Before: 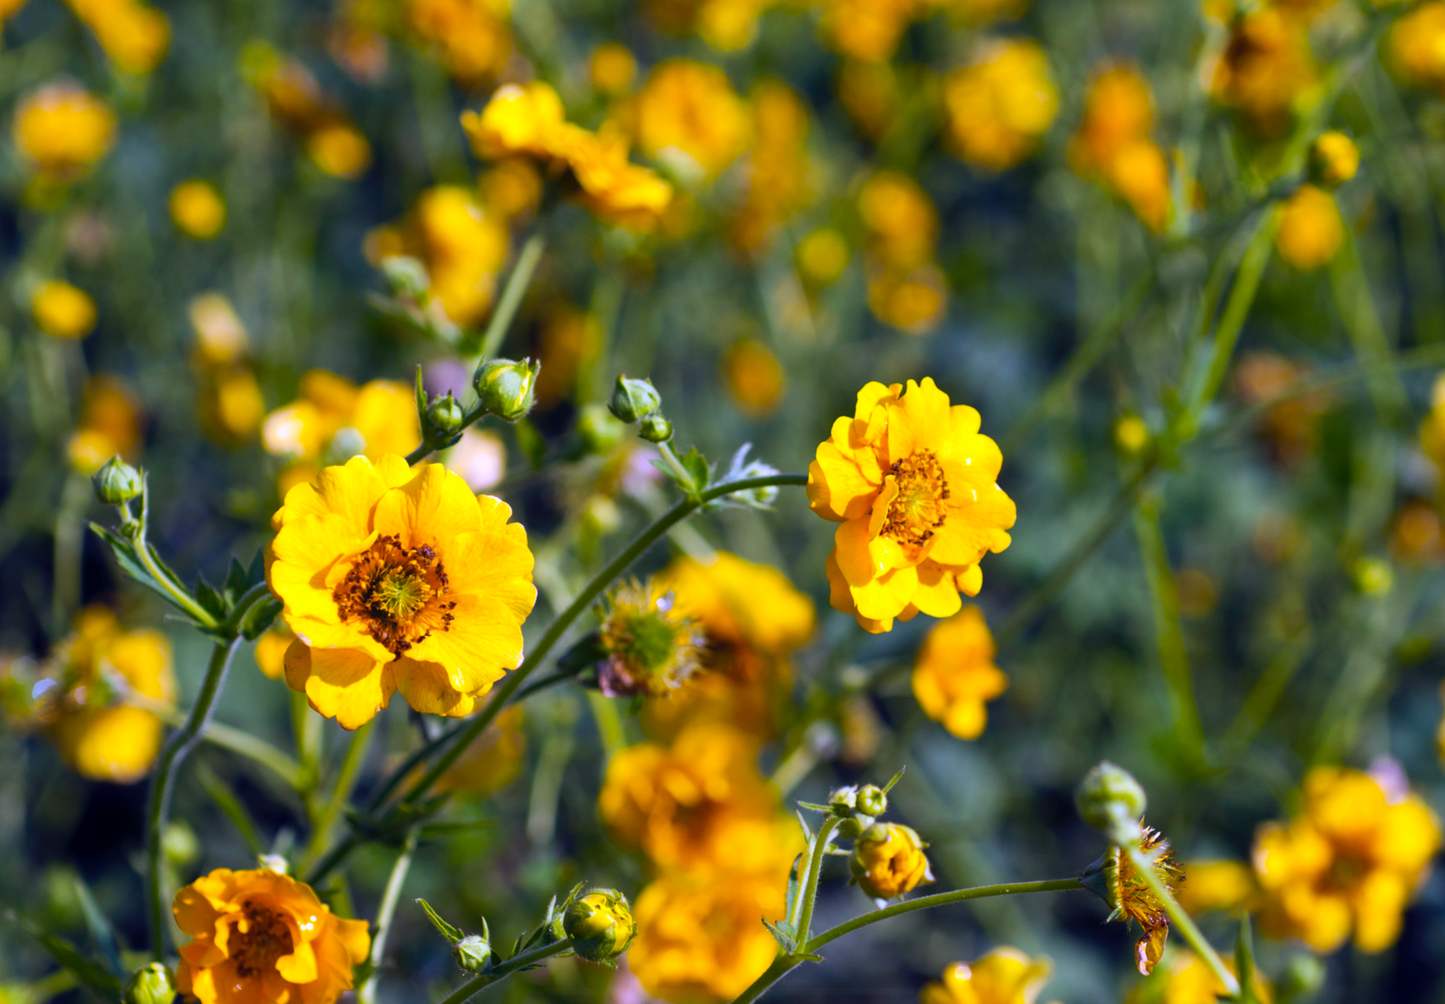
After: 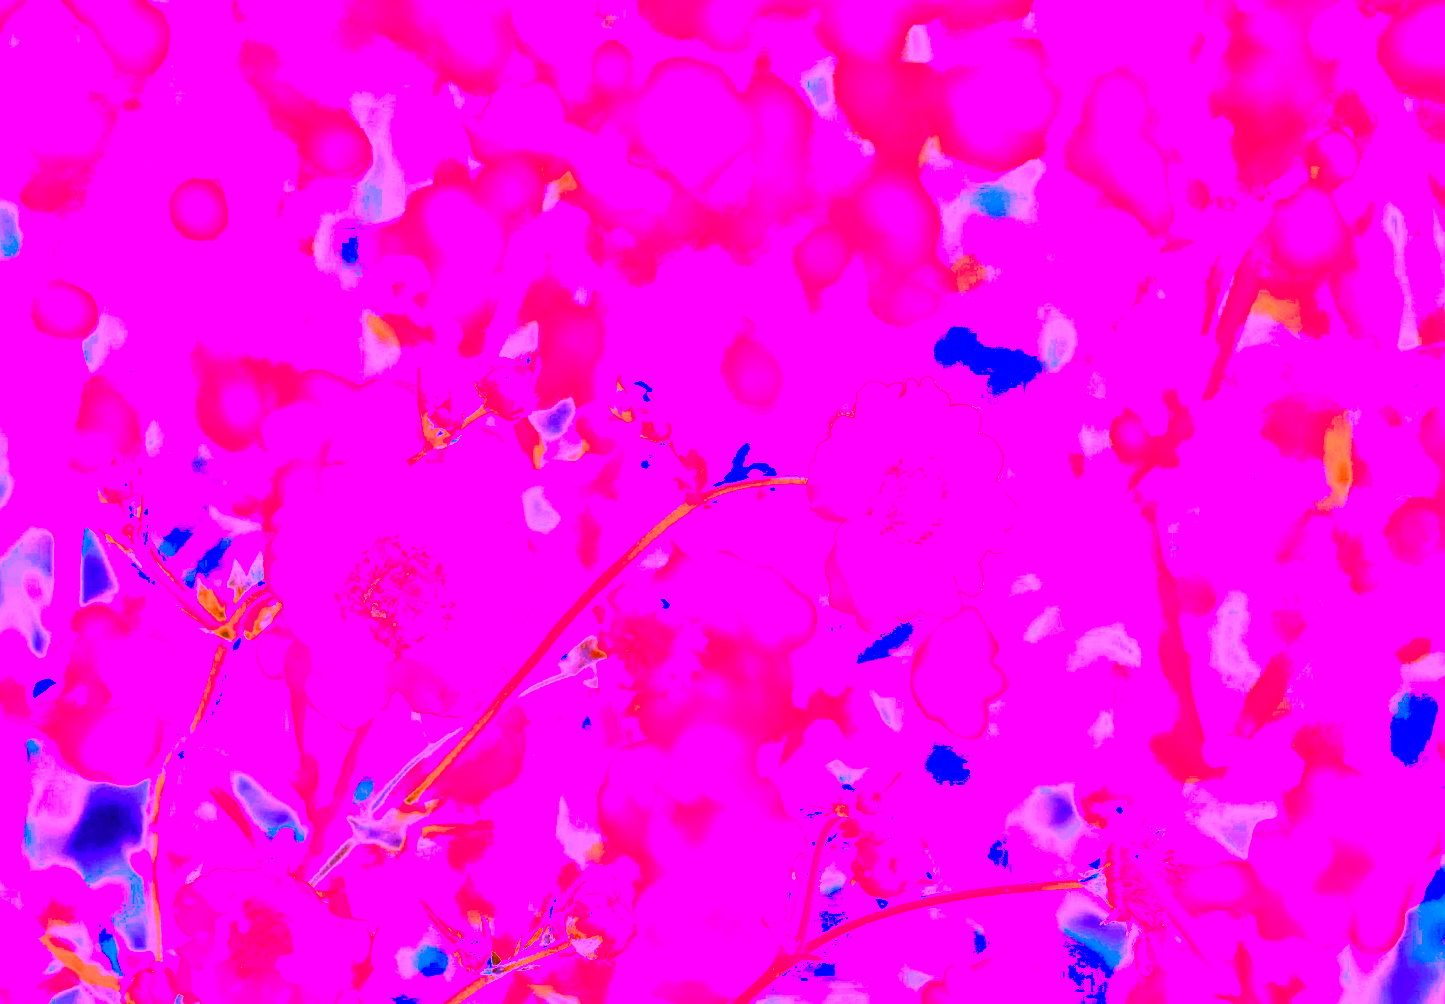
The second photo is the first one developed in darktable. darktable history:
exposure: black level correction 0.001, exposure 1.719 EV, compensate exposure bias true, compensate highlight preservation false
white balance: red 8, blue 8
tone curve: curves: ch0 [(0, 0.018) (0.162, 0.128) (0.434, 0.478) (0.667, 0.785) (0.819, 0.943) (1, 0.991)]; ch1 [(0, 0) (0.402, 0.36) (0.476, 0.449) (0.506, 0.505) (0.523, 0.518) (0.582, 0.586) (0.641, 0.668) (0.7, 0.741) (1, 1)]; ch2 [(0, 0) (0.416, 0.403) (0.483, 0.472) (0.503, 0.505) (0.521, 0.519) (0.547, 0.561) (0.597, 0.643) (0.699, 0.759) (0.997, 0.858)], color space Lab, independent channels
